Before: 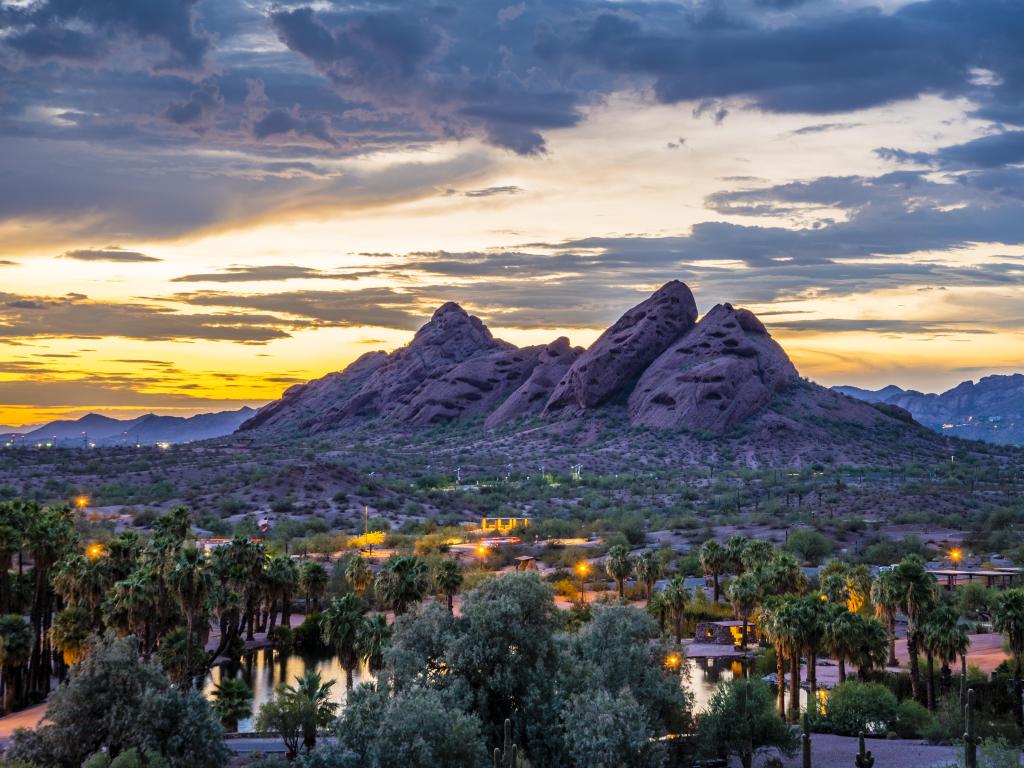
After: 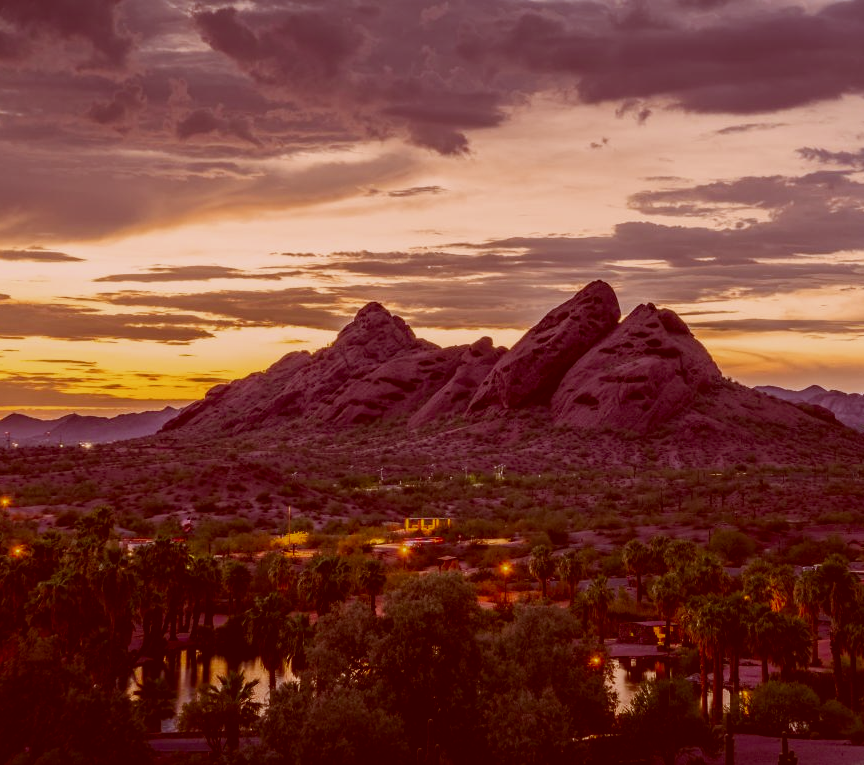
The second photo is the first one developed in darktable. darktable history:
exposure: exposure -0.582 EV, compensate highlight preservation false
shadows and highlights: shadows -54.3, highlights 86.09, soften with gaussian
crop: left 7.598%, right 7.873%
color correction: highlights a* 9.03, highlights b* 8.71, shadows a* 40, shadows b* 40, saturation 0.8
